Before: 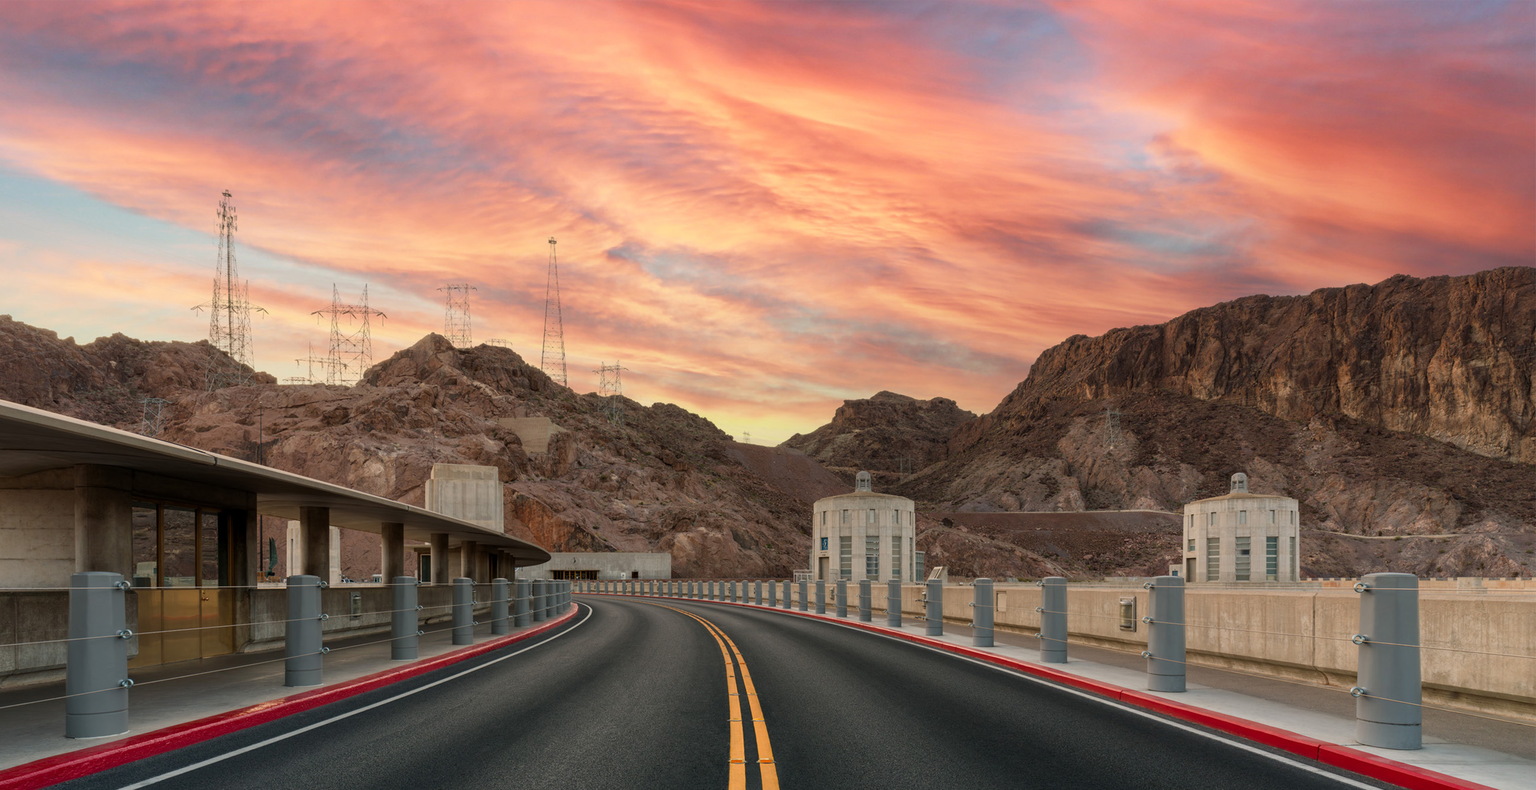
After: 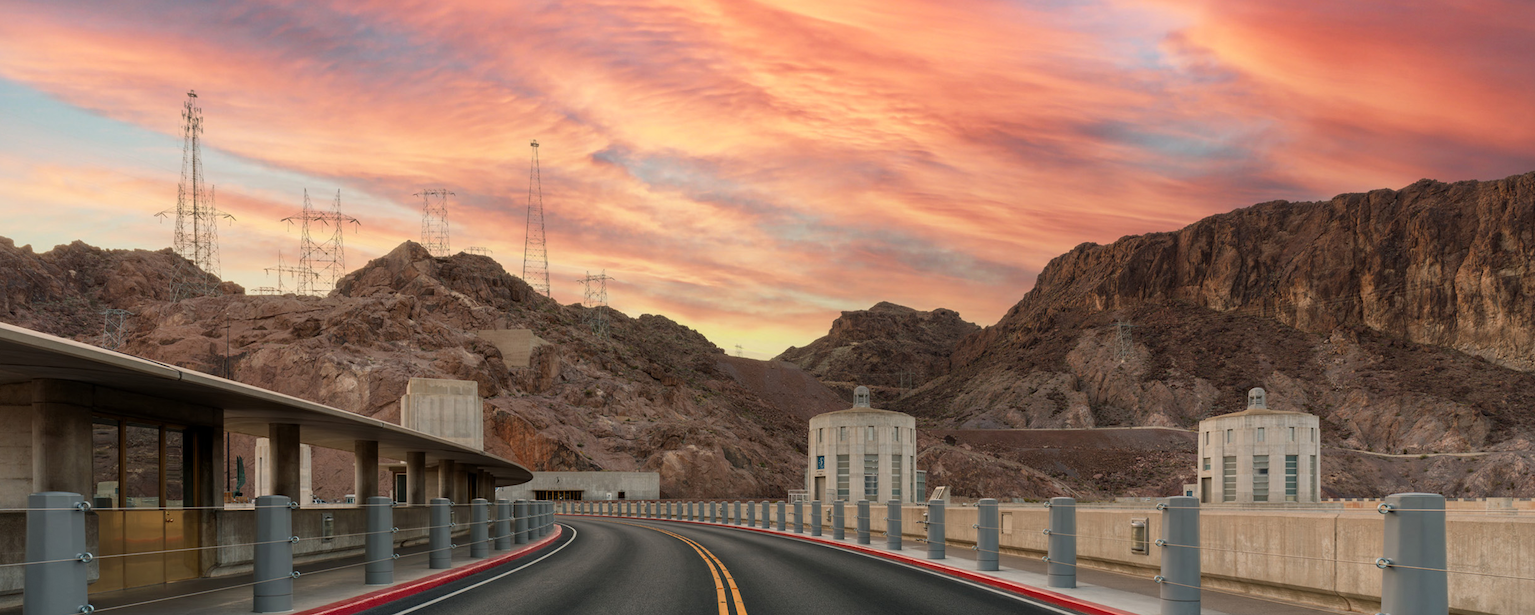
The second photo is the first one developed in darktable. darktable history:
vignetting: fall-off start 97.19%, brightness -0.523, saturation -0.507, center (-0.031, -0.037), width/height ratio 1.186, dithering 8-bit output, unbound false
crop and rotate: left 2.9%, top 13.285%, right 1.992%, bottom 12.646%
